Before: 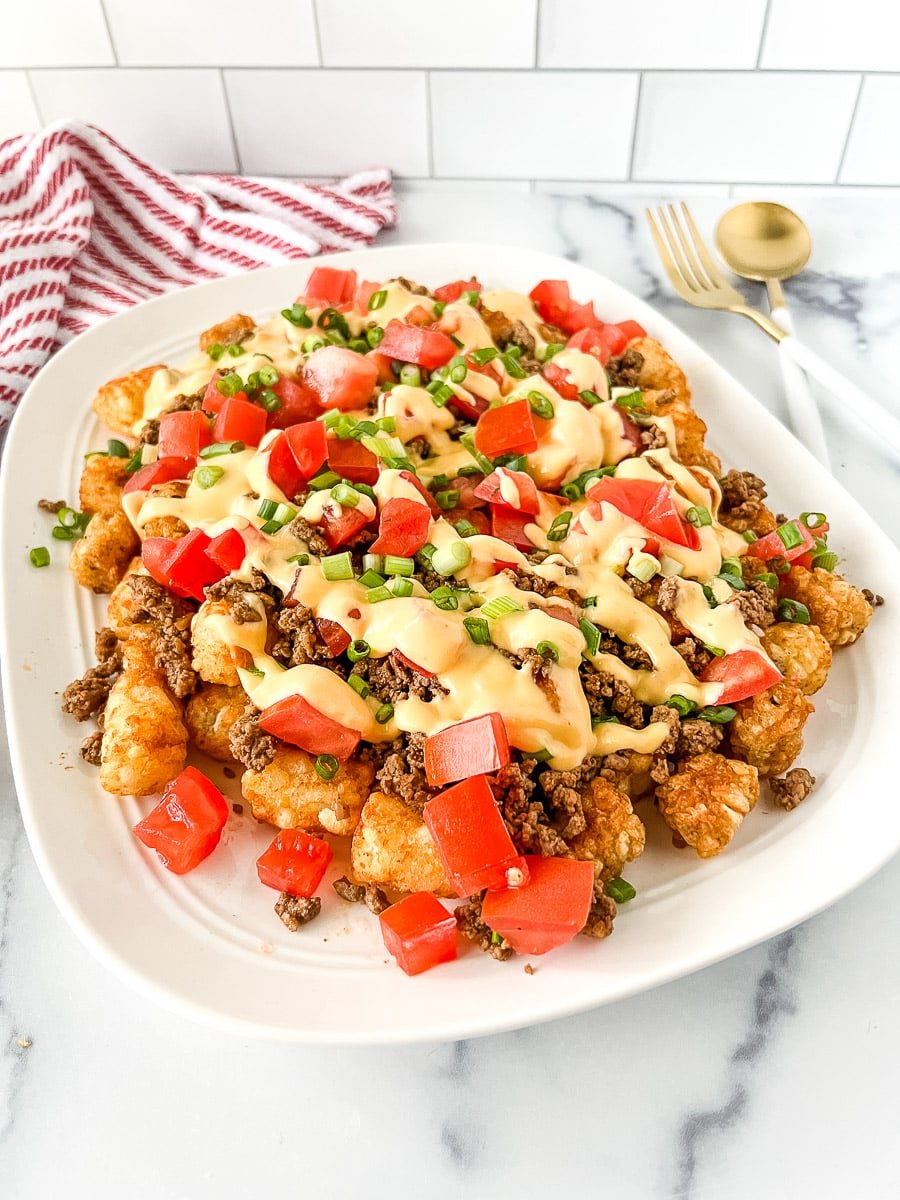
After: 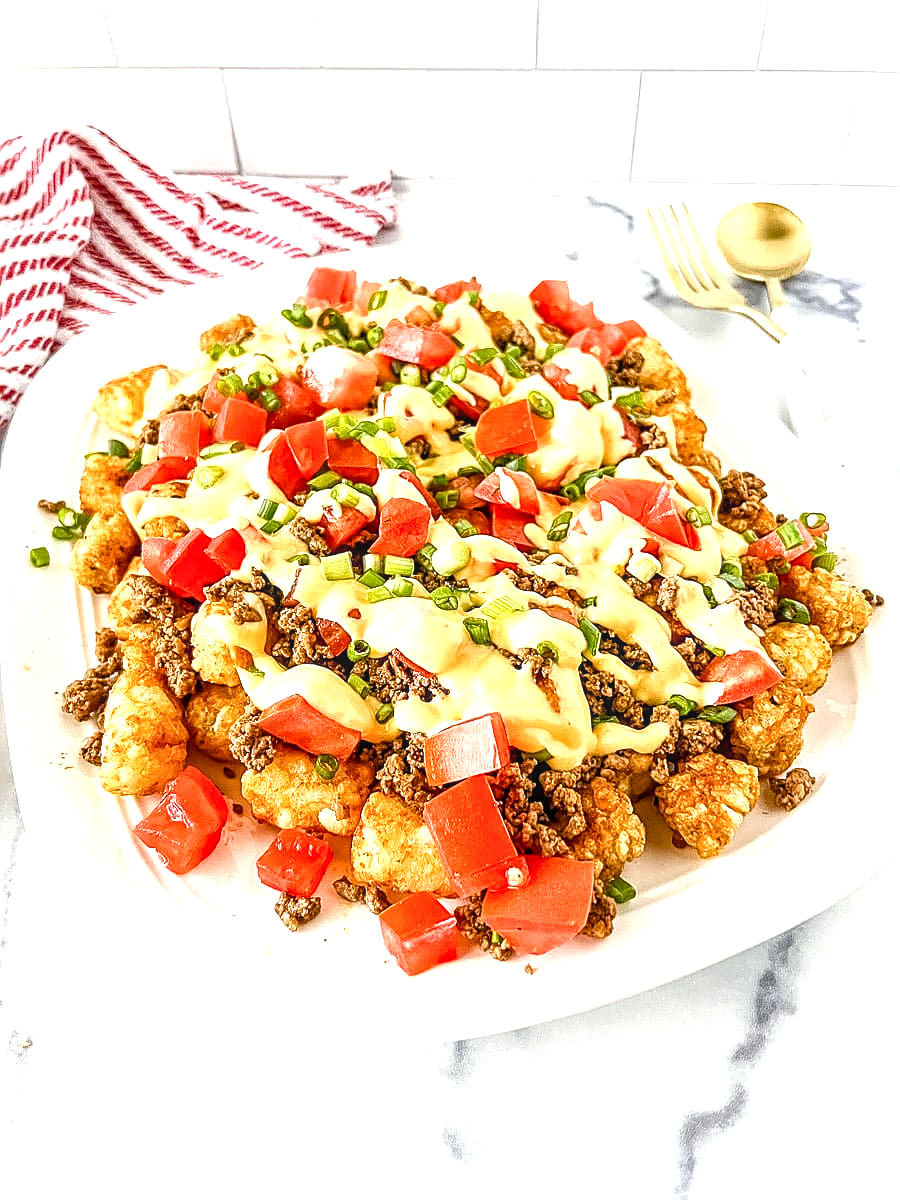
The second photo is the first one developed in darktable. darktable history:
exposure: exposure 0.607 EV, compensate highlight preservation false
sharpen: on, module defaults
local contrast: on, module defaults
color balance rgb: perceptual saturation grading › global saturation 20%, perceptual saturation grading › highlights -25.501%, perceptual saturation grading › shadows 24.366%, global vibrance 11.574%, contrast 4.938%
